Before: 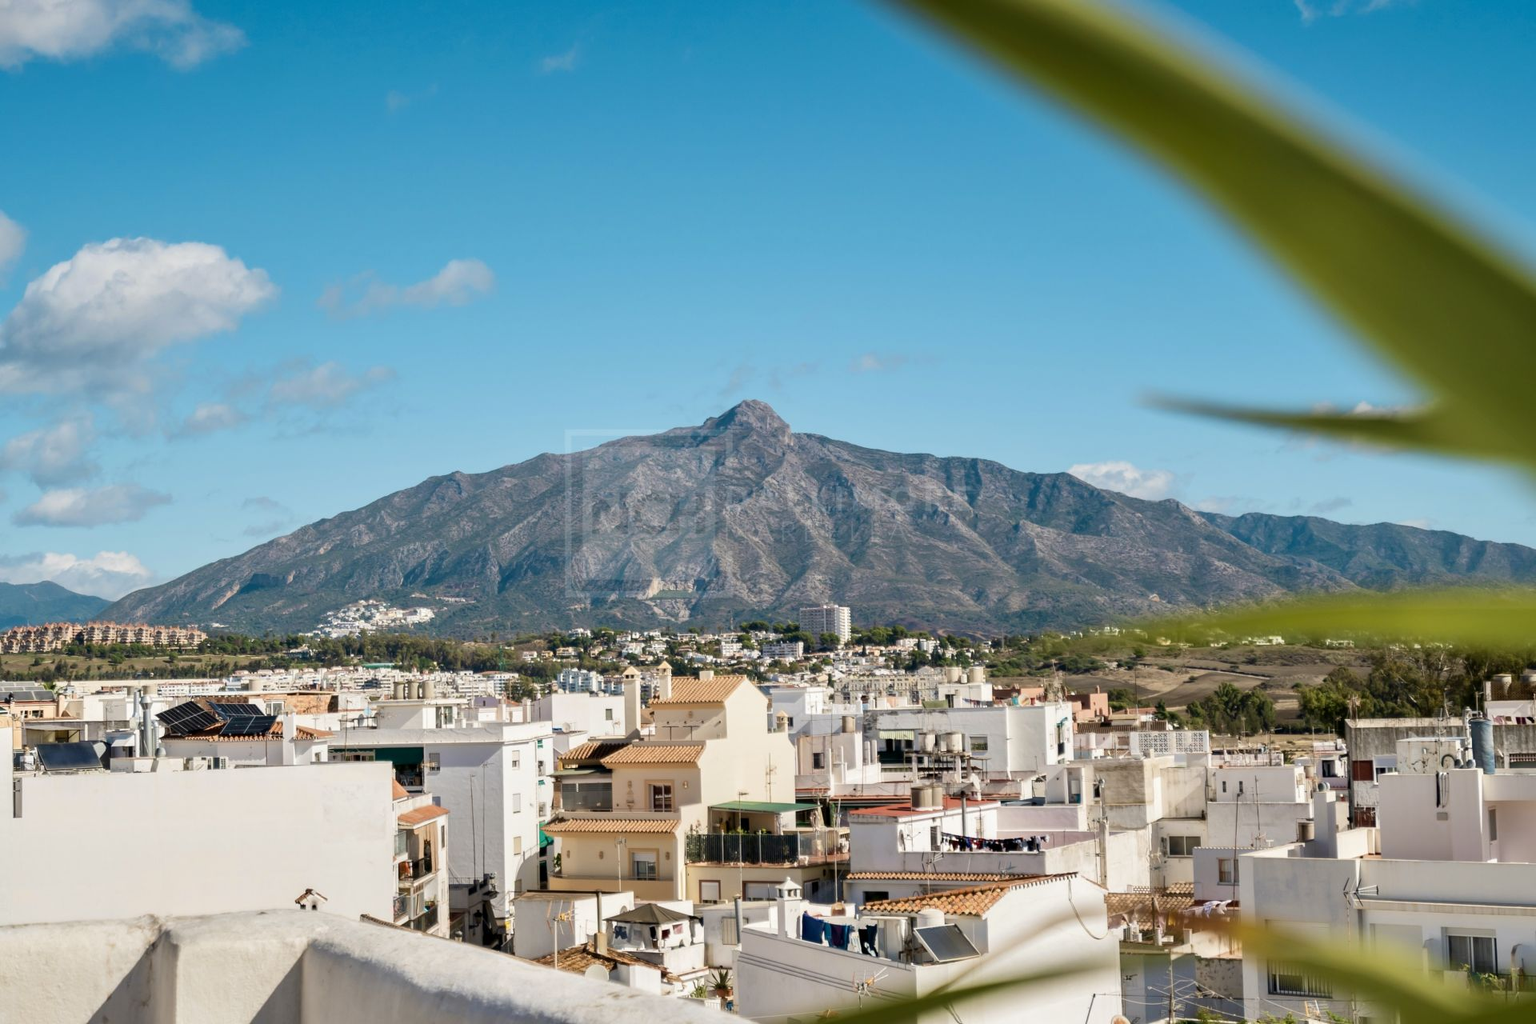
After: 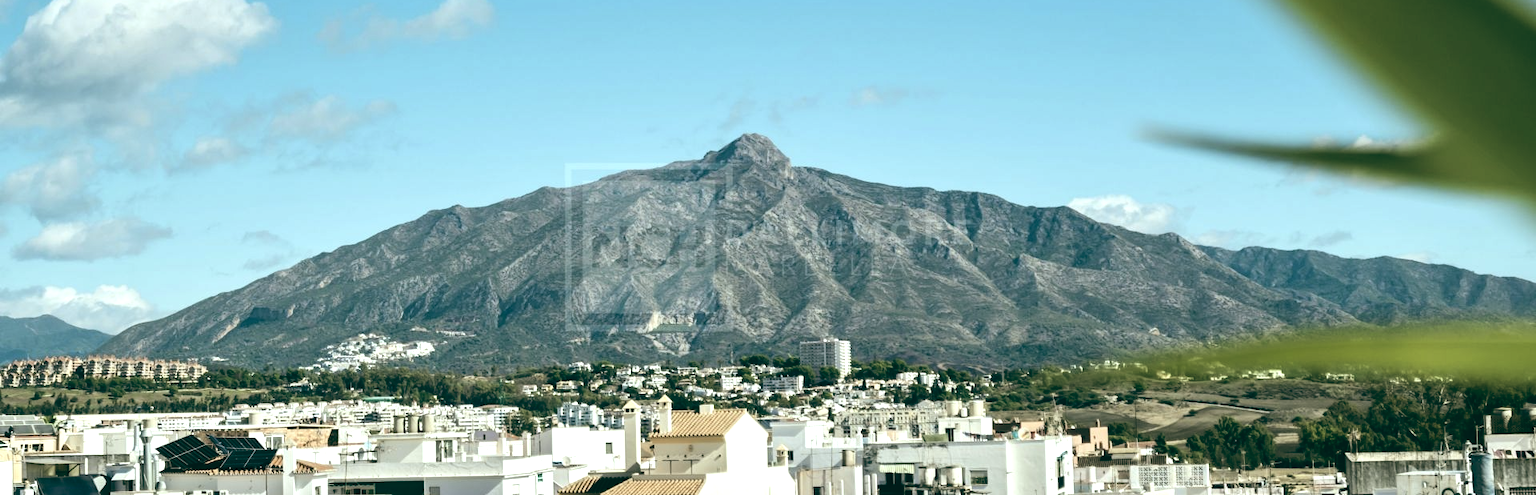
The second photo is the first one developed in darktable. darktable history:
tone equalizer: -8 EV -0.75 EV, -7 EV -0.7 EV, -6 EV -0.6 EV, -5 EV -0.4 EV, -3 EV 0.4 EV, -2 EV 0.6 EV, -1 EV 0.7 EV, +0 EV 0.75 EV, edges refinement/feathering 500, mask exposure compensation -1.57 EV, preserve details no
crop and rotate: top 26.056%, bottom 25.543%
white balance: red 0.925, blue 1.046
color balance: lift [1.005, 0.99, 1.007, 1.01], gamma [1, 1.034, 1.032, 0.966], gain [0.873, 1.055, 1.067, 0.933]
color correction: saturation 0.8
exposure: exposure 0.127 EV, compensate highlight preservation false
